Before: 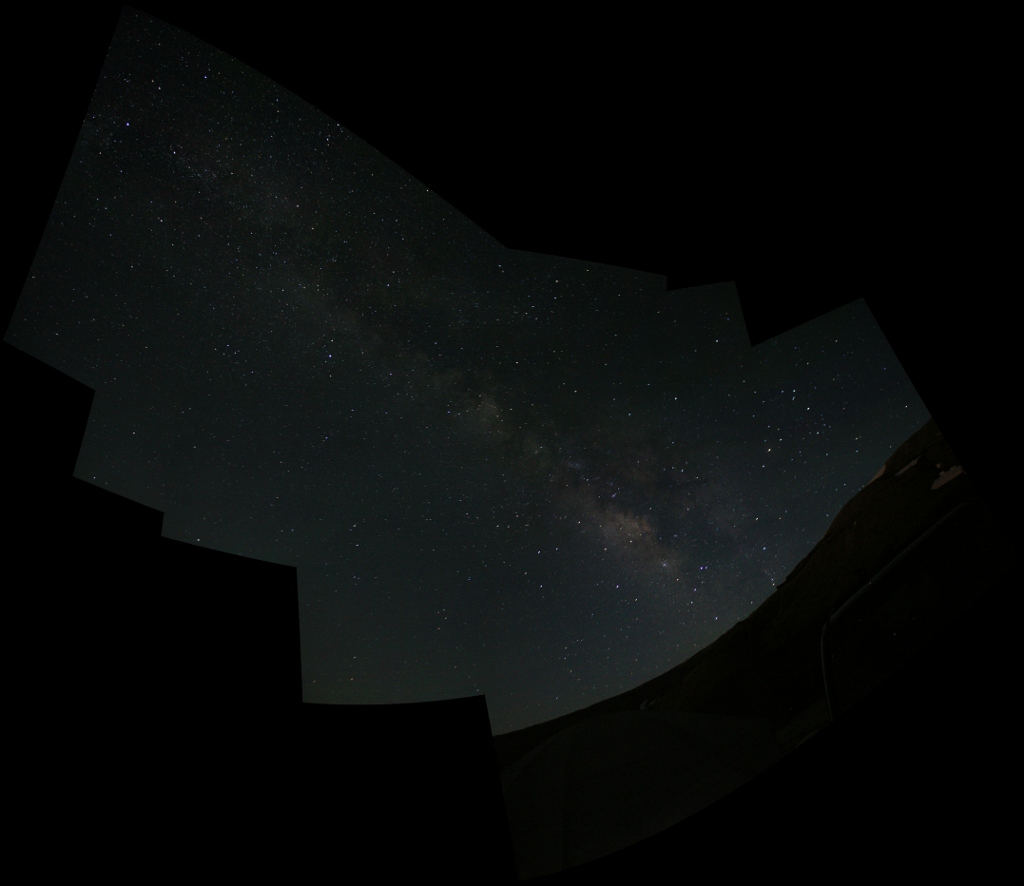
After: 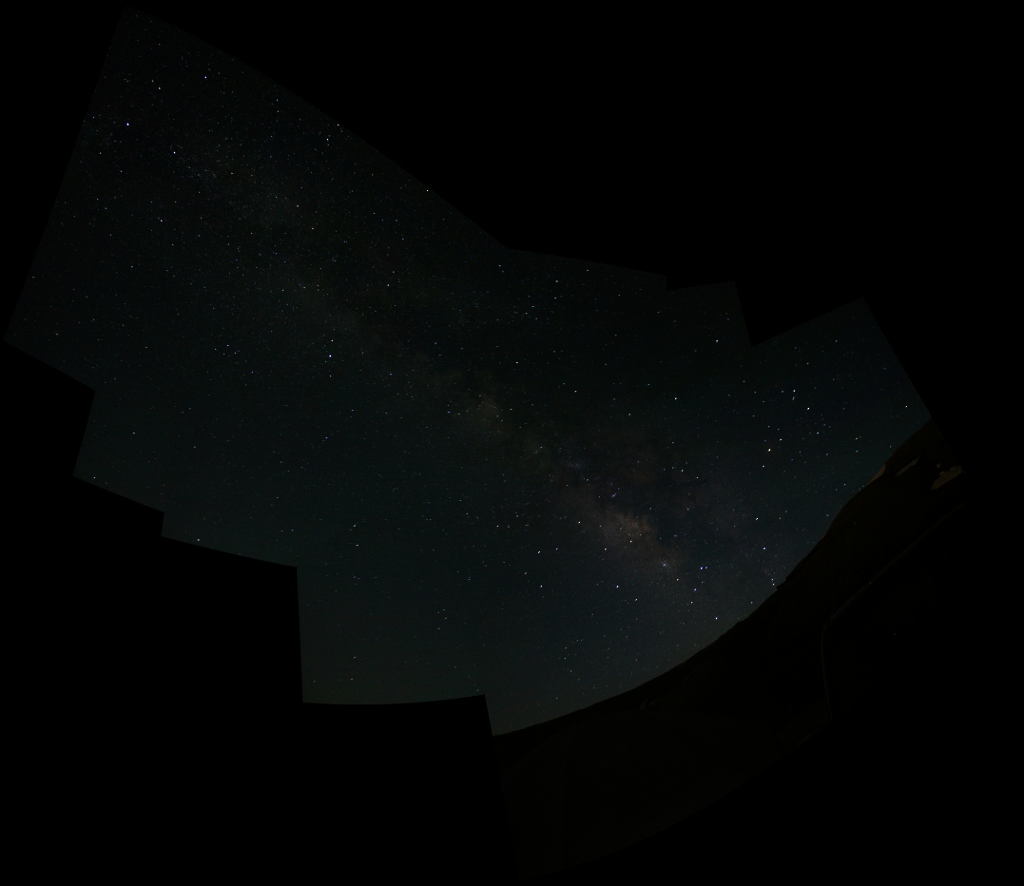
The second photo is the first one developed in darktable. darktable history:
tone equalizer: -8 EV -0.75 EV, -7 EV -0.7 EV, -6 EV -0.6 EV, -5 EV -0.4 EV, -3 EV 0.4 EV, -2 EV 0.6 EV, -1 EV 0.7 EV, +0 EV 0.75 EV, edges refinement/feathering 500, mask exposure compensation -1.57 EV, preserve details no
shadows and highlights: shadows -23.08, highlights 46.15, soften with gaussian
